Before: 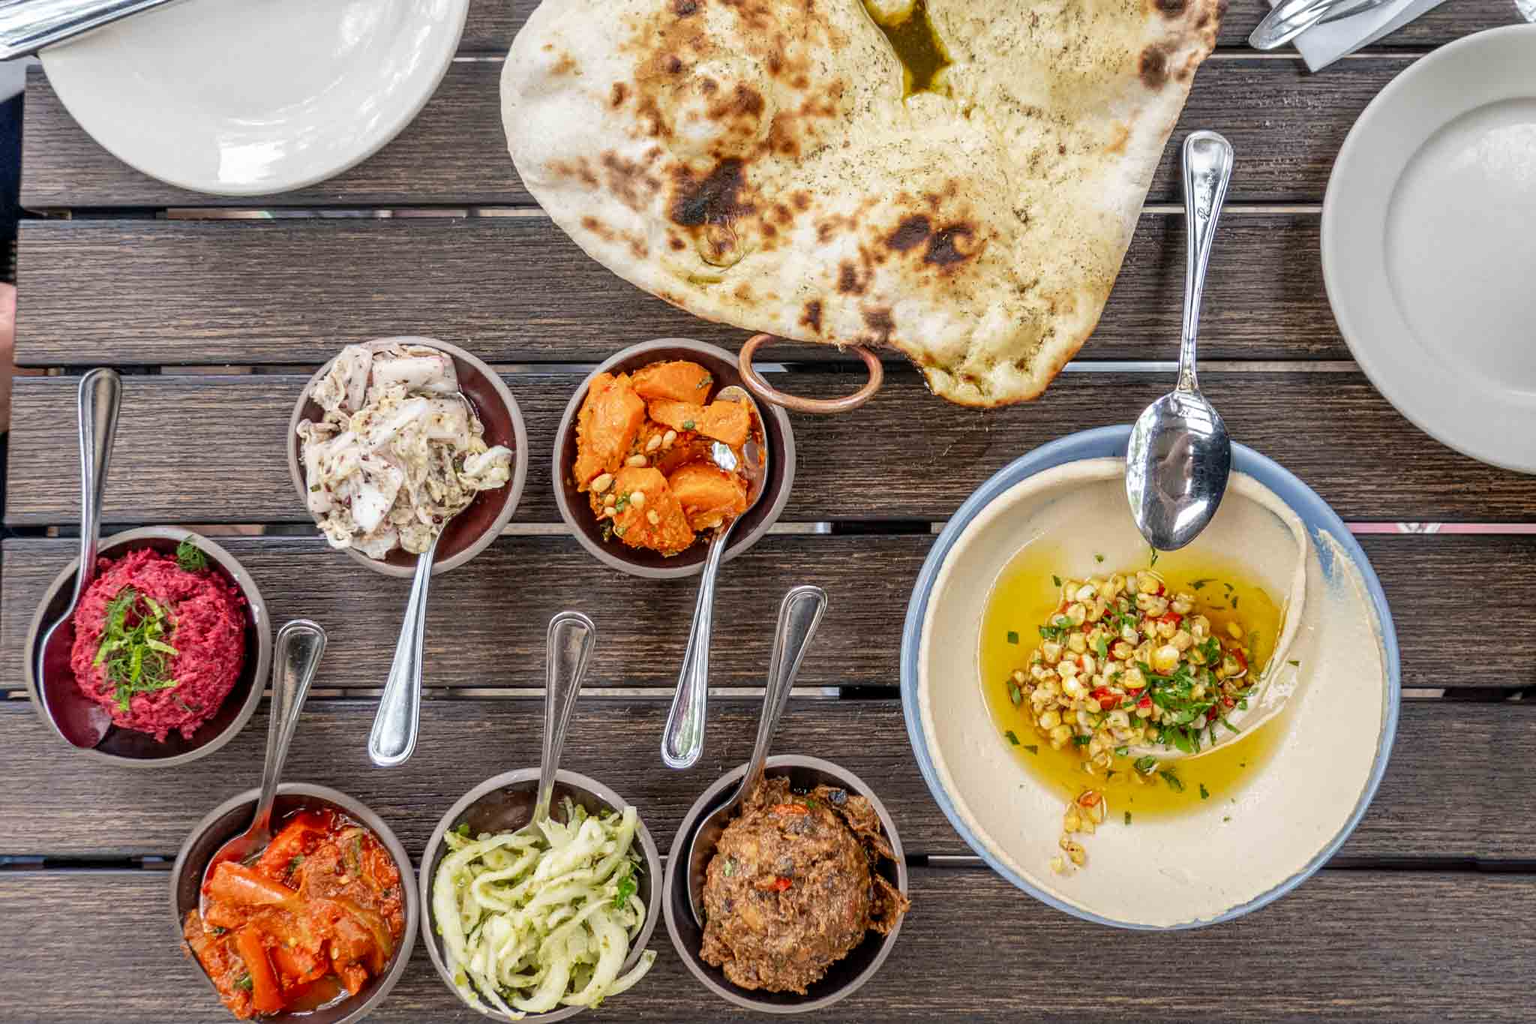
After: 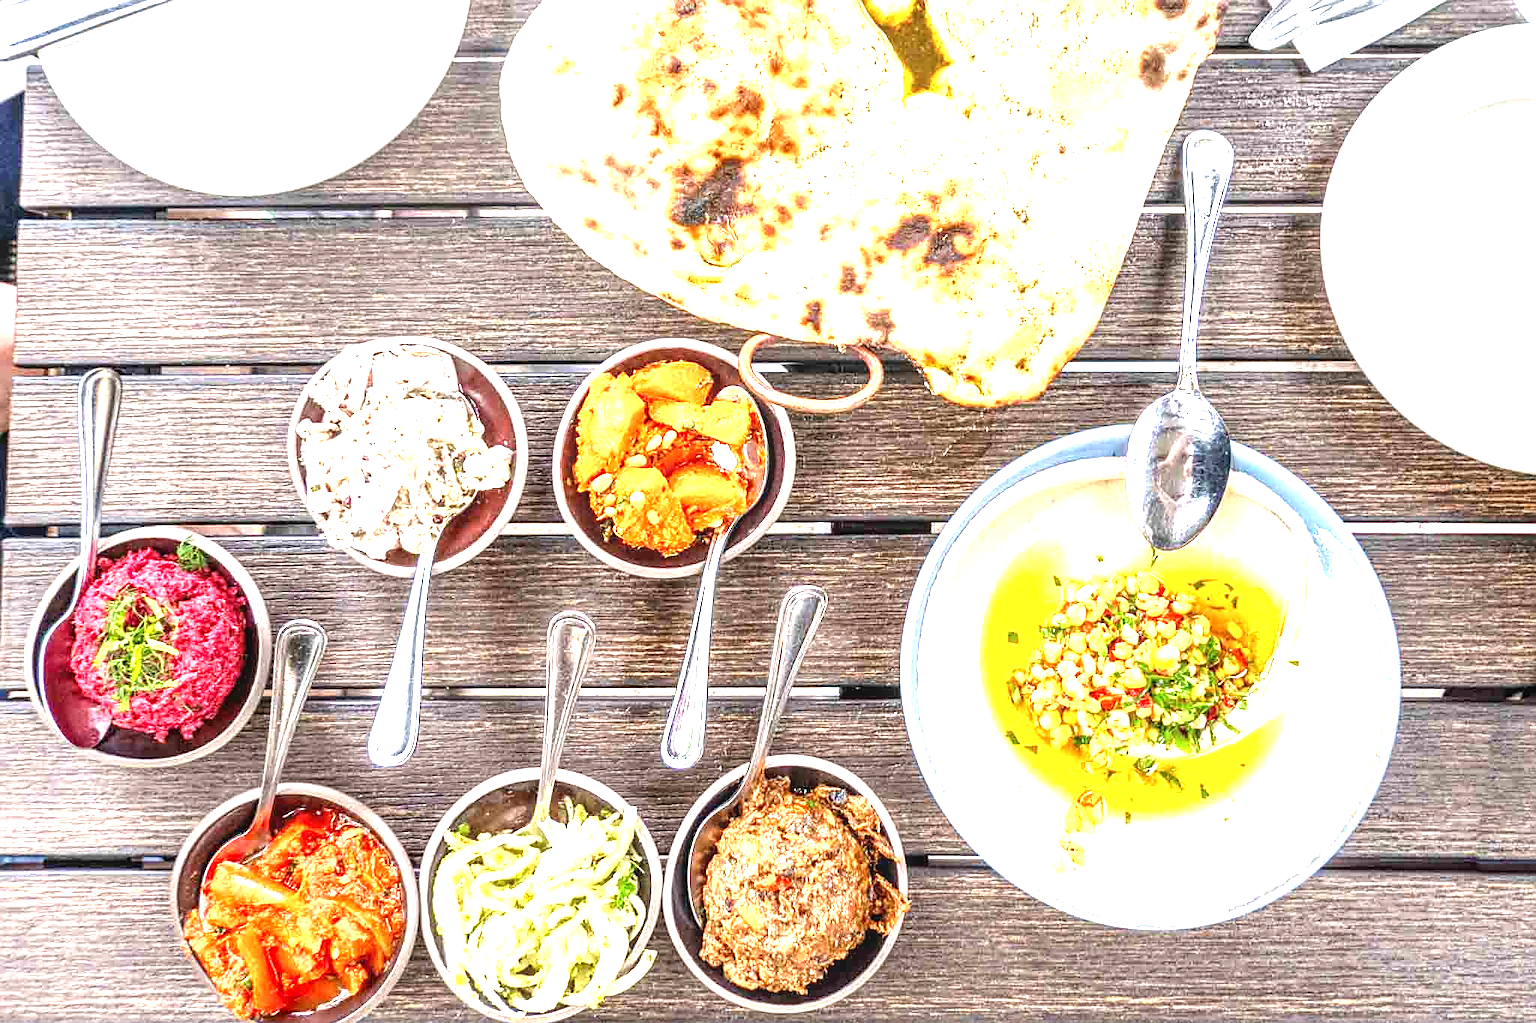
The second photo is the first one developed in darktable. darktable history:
local contrast: on, module defaults
exposure: black level correction 0, exposure 1.9 EV, compensate highlight preservation false
sharpen: radius 1.864, amount 0.398, threshold 1.271
